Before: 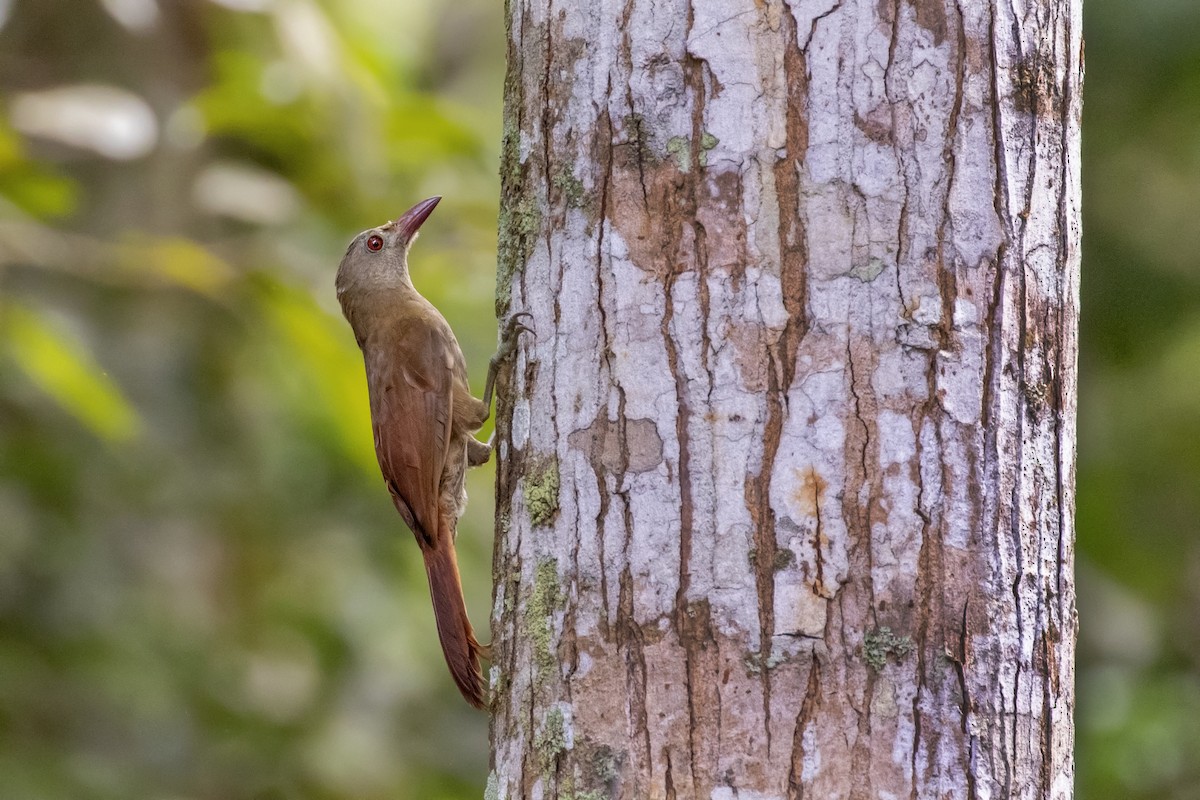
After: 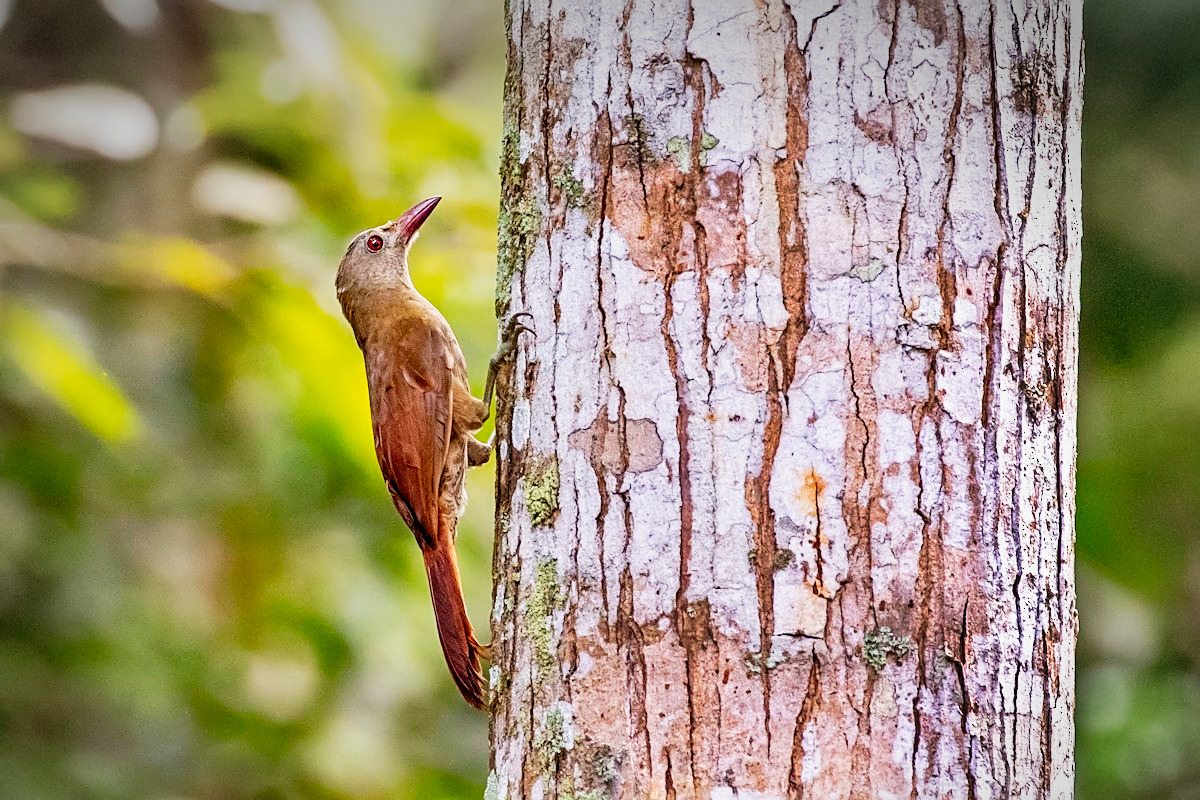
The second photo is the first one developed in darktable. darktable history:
vignetting: fall-off start 80.54%, fall-off radius 61.45%, brightness -0.575, center (-0.028, 0.236), automatic ratio true, width/height ratio 1.421, unbound false
tone equalizer: edges refinement/feathering 500, mask exposure compensation -1.57 EV, preserve details no
sharpen: on, module defaults
tone curve: curves: ch0 [(0, 0) (0.131, 0.094) (0.326, 0.386) (0.481, 0.623) (0.593, 0.764) (0.812, 0.933) (1, 0.974)]; ch1 [(0, 0) (0.366, 0.367) (0.475, 0.453) (0.494, 0.493) (0.504, 0.497) (0.553, 0.584) (1, 1)]; ch2 [(0, 0) (0.333, 0.346) (0.375, 0.375) (0.424, 0.43) (0.476, 0.492) (0.502, 0.503) (0.533, 0.556) (0.566, 0.599) (0.614, 0.653) (1, 1)], preserve colors none
haze removal: compatibility mode true, adaptive false
